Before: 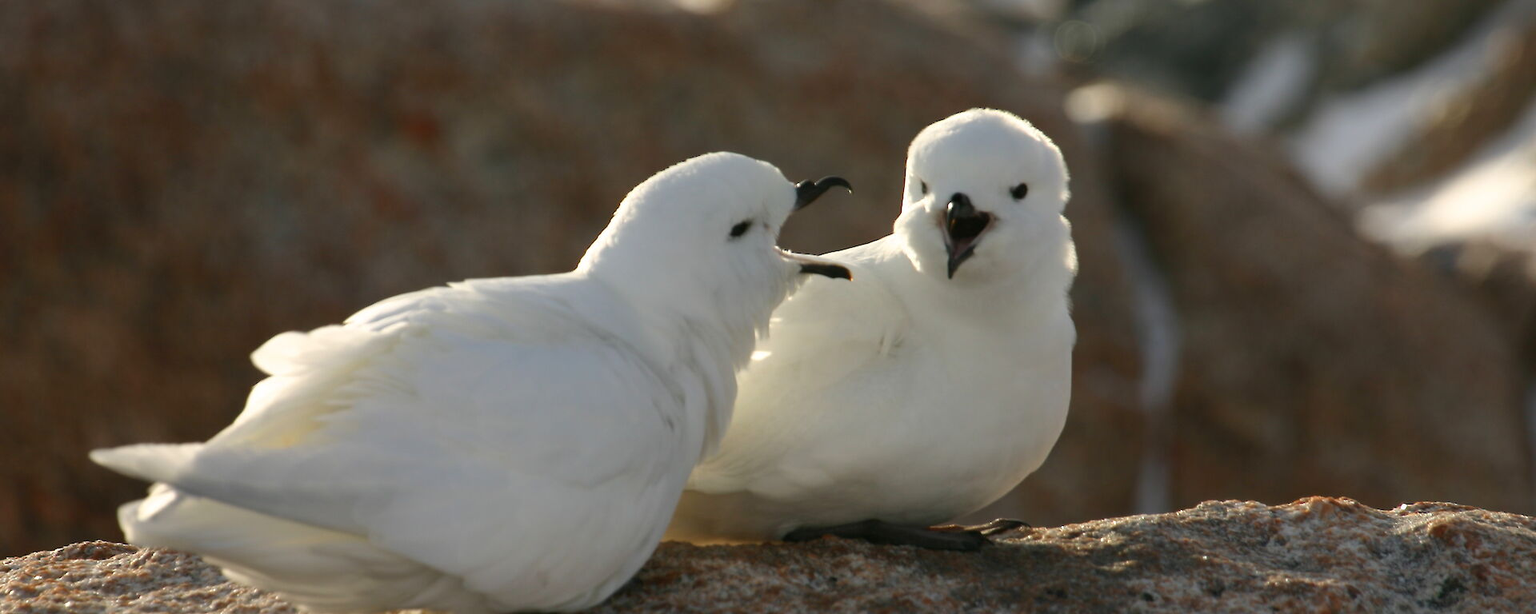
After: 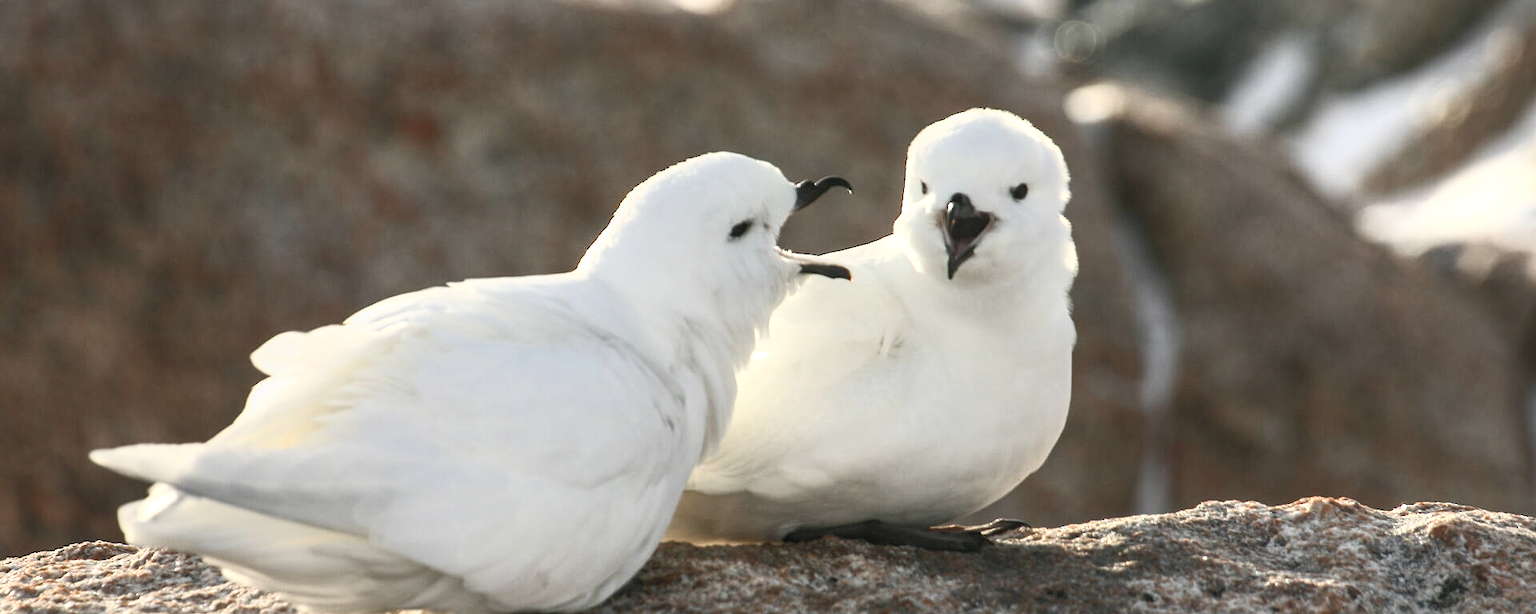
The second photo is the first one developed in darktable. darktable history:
sharpen: amount 0.2
local contrast: highlights 55%, shadows 52%, detail 130%, midtone range 0.452
contrast brightness saturation: contrast 0.43, brightness 0.56, saturation -0.19
